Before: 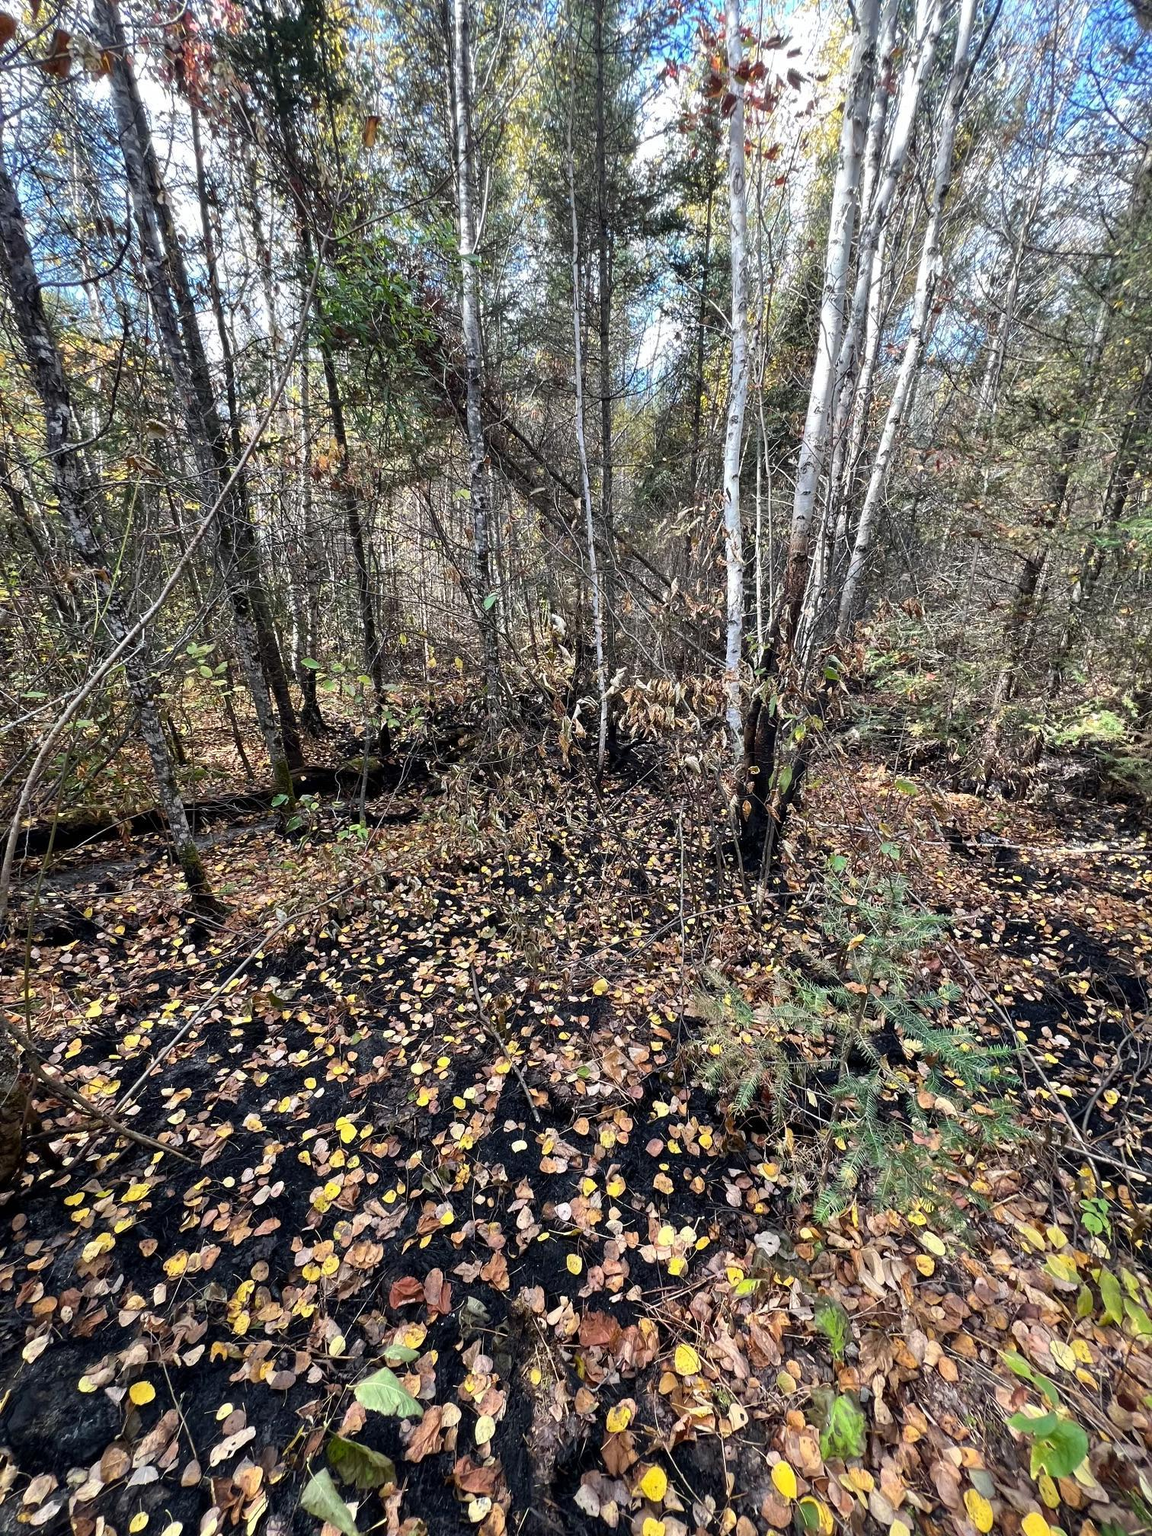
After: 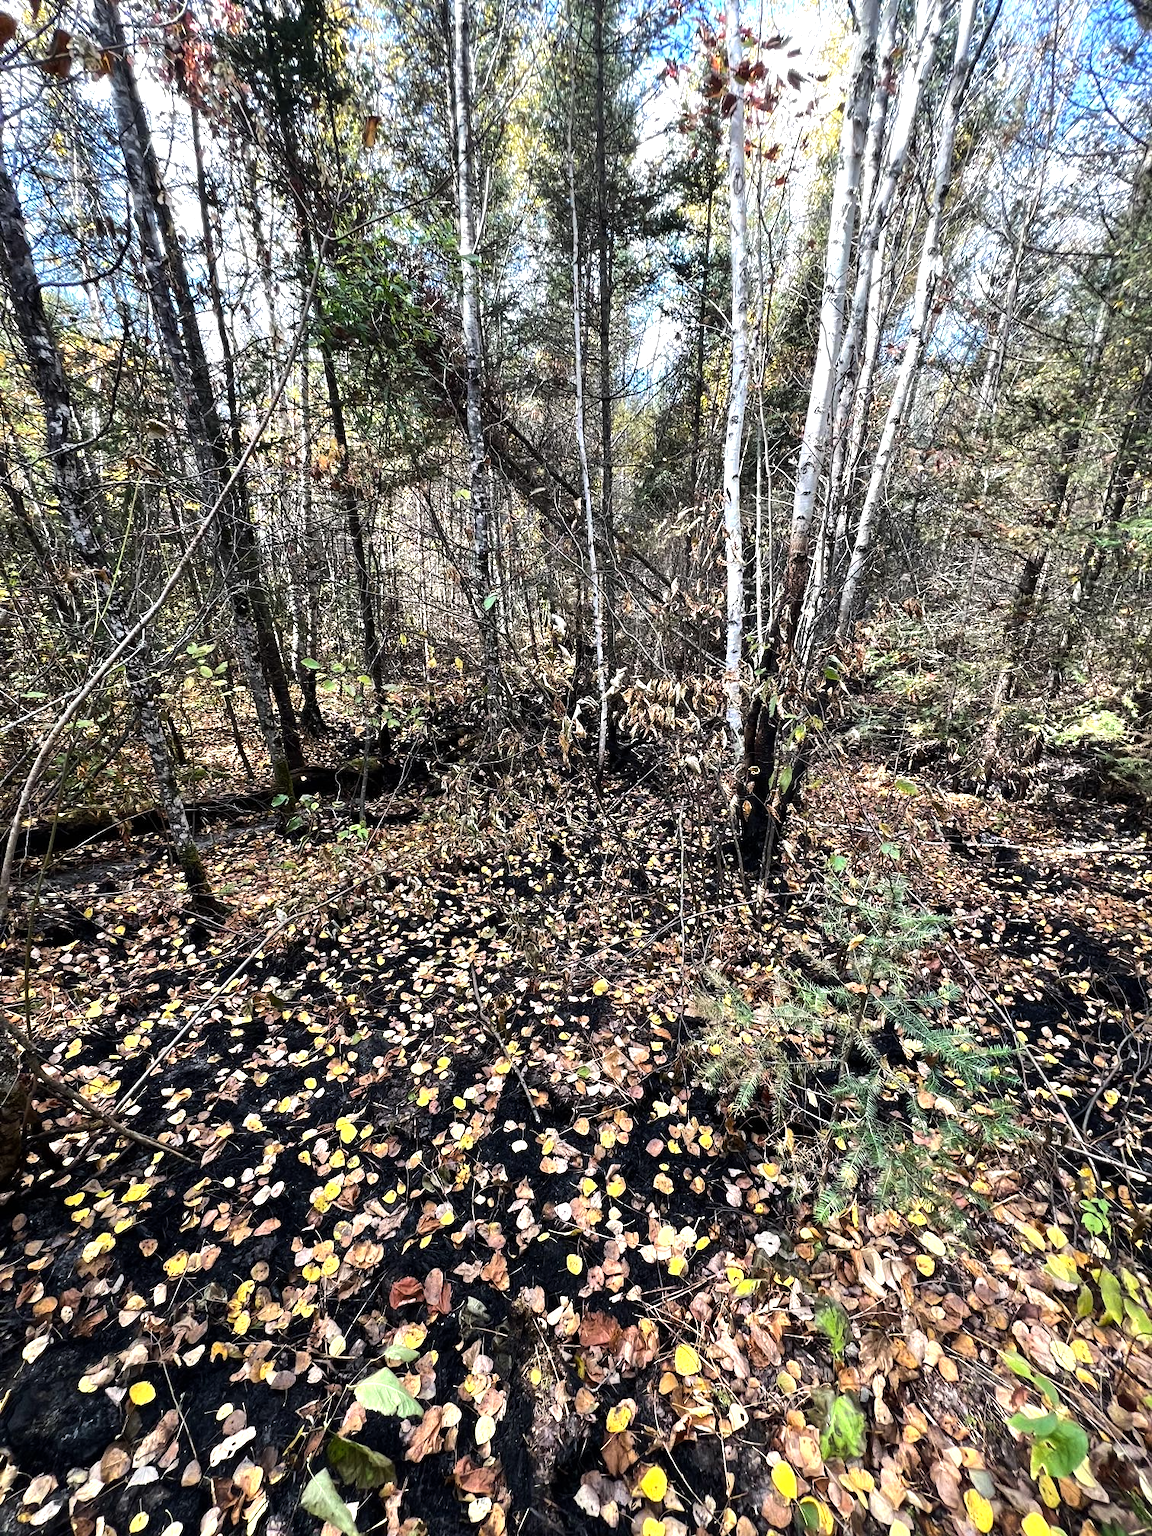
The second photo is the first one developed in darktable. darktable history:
tone equalizer: -8 EV -0.721 EV, -7 EV -0.722 EV, -6 EV -0.576 EV, -5 EV -0.414 EV, -3 EV 0.403 EV, -2 EV 0.6 EV, -1 EV 0.694 EV, +0 EV 0.771 EV, edges refinement/feathering 500, mask exposure compensation -1.57 EV, preserve details no
